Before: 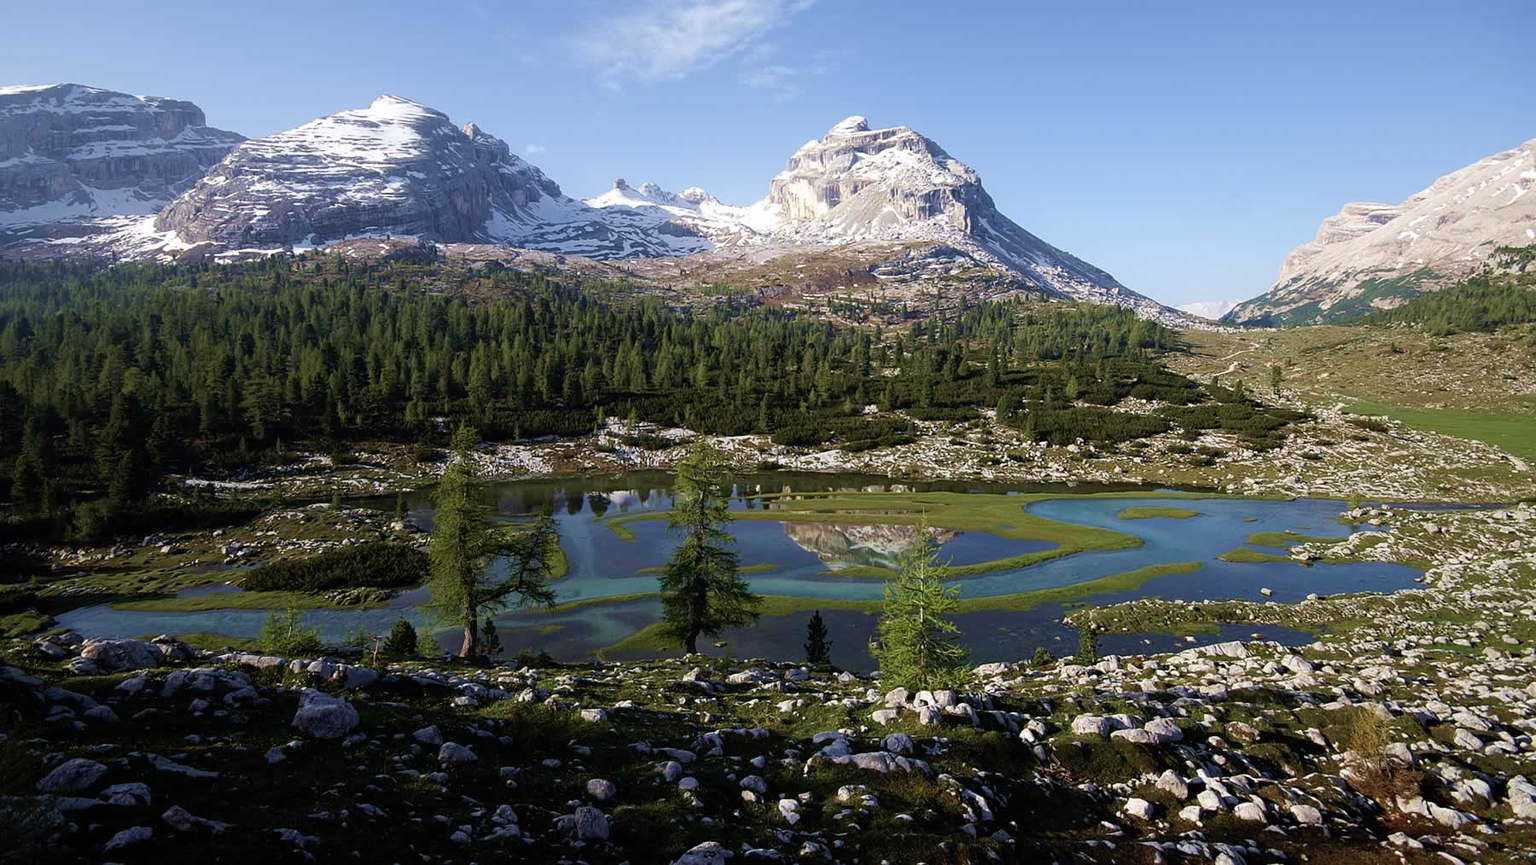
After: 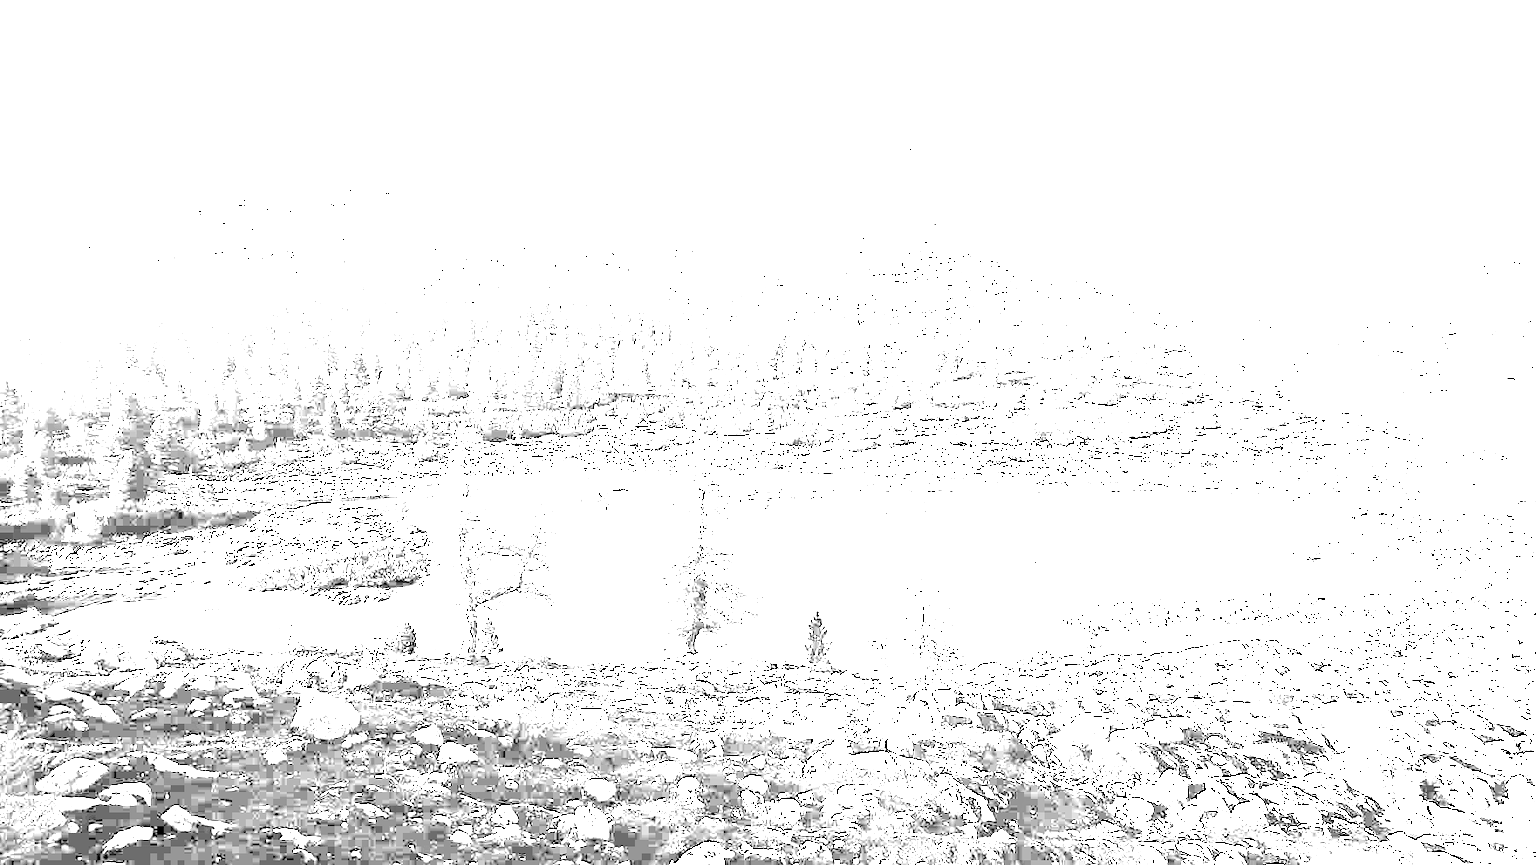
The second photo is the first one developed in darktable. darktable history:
monochrome: on, module defaults
exposure: exposure 8 EV, compensate highlight preservation false
